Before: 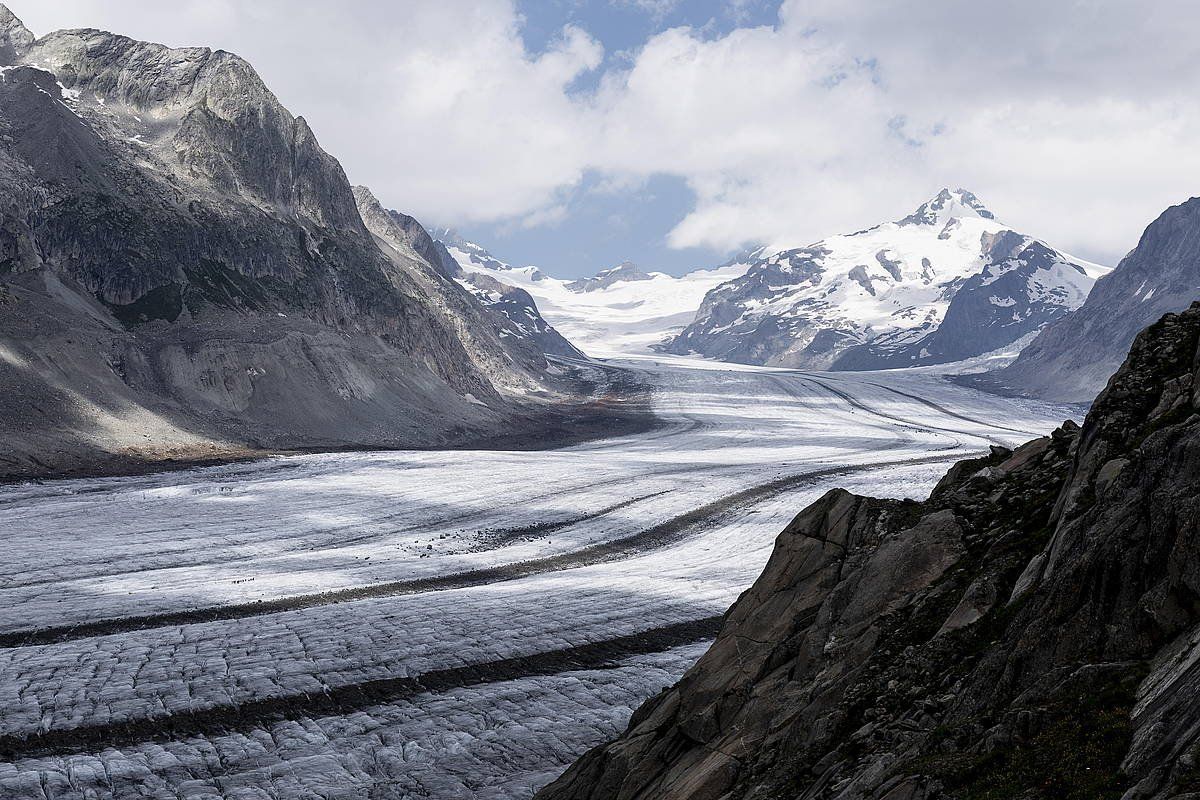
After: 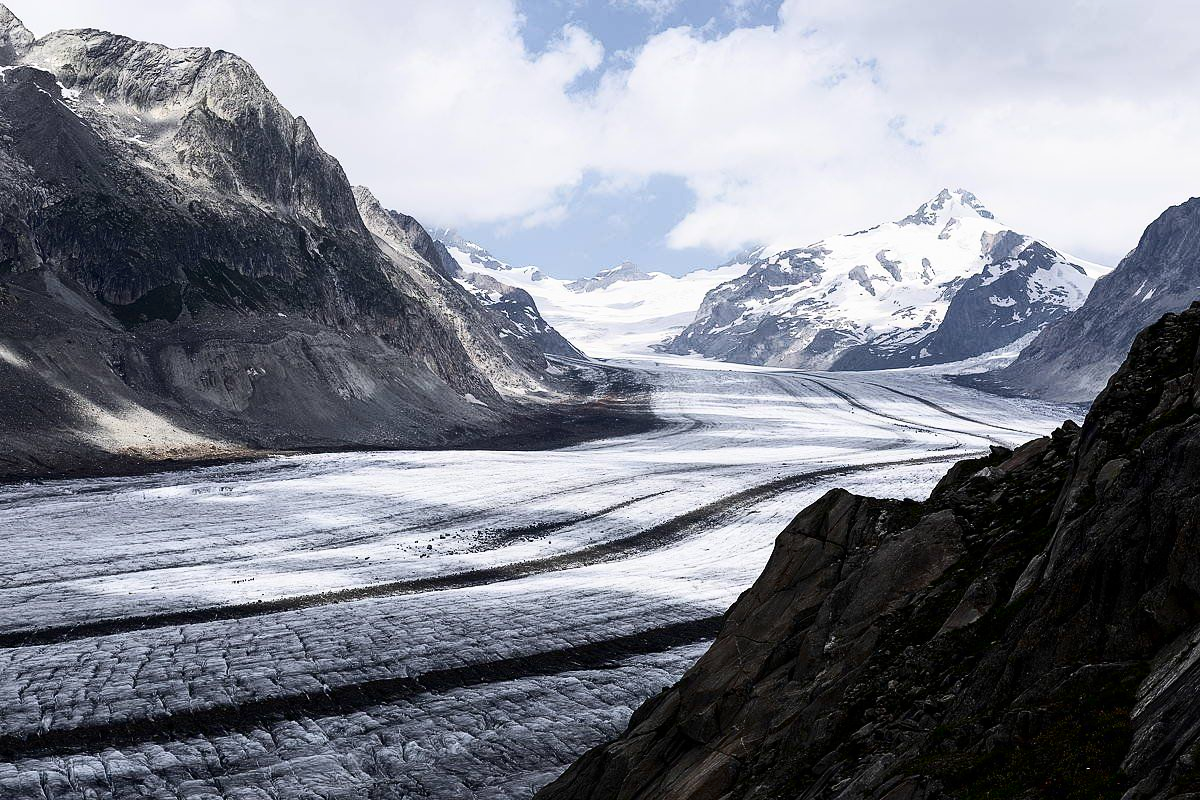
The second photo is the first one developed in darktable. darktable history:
contrast brightness saturation: contrast 0.294
